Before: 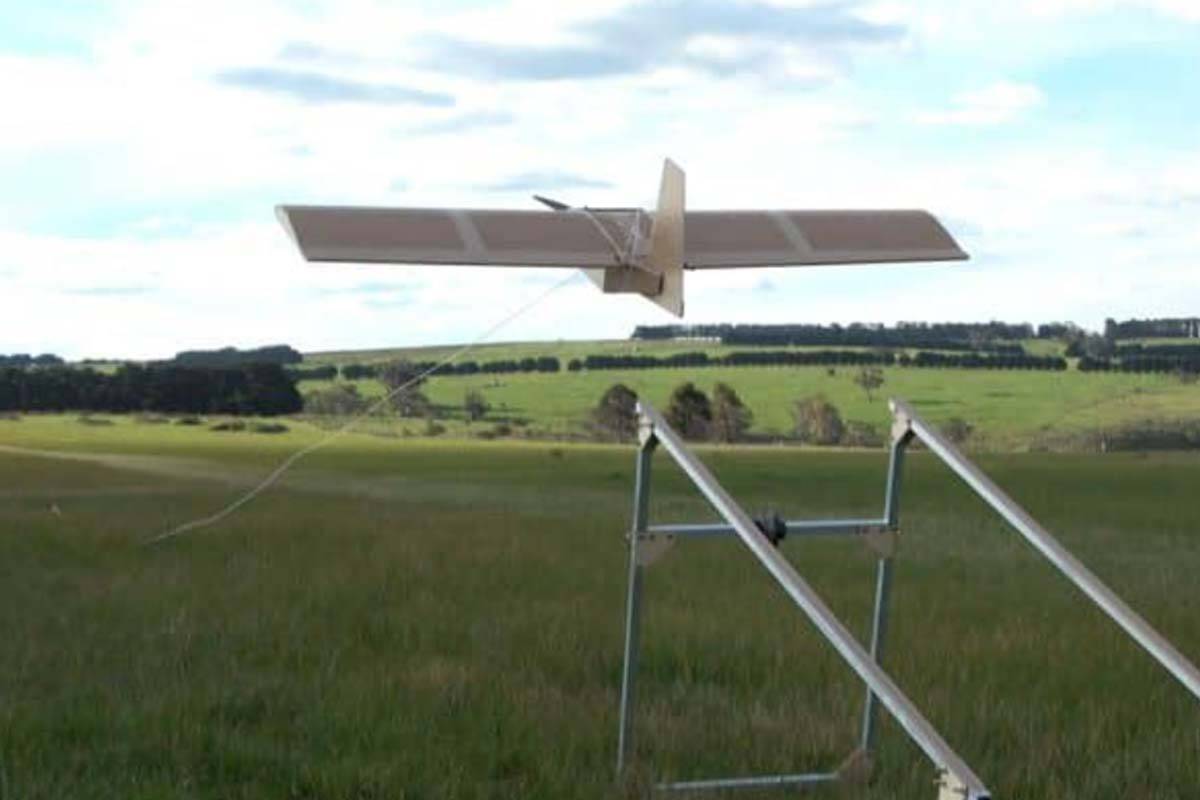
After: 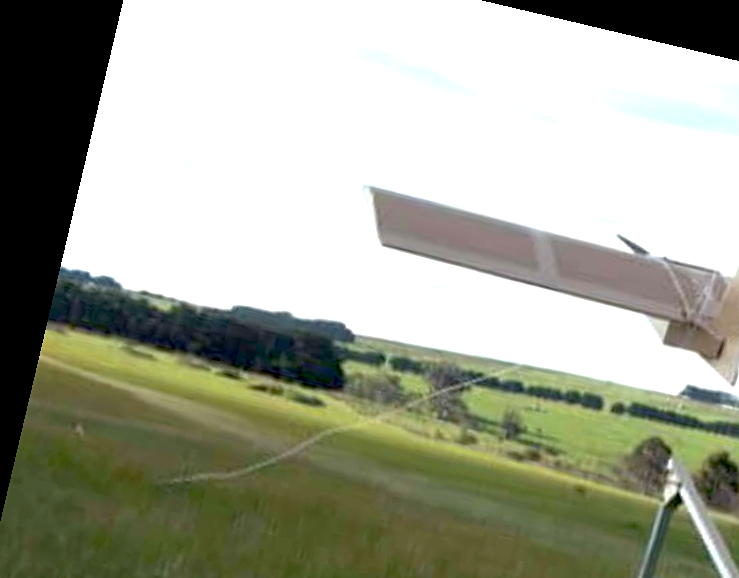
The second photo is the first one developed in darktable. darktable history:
sharpen: amount 0.2
crop and rotate: left 3.047%, top 7.509%, right 42.236%, bottom 37.598%
exposure: black level correction 0.012, exposure 0.7 EV, compensate exposure bias true, compensate highlight preservation false
rotate and perspective: rotation 13.27°, automatic cropping off
shadows and highlights: shadows 25, highlights -25
